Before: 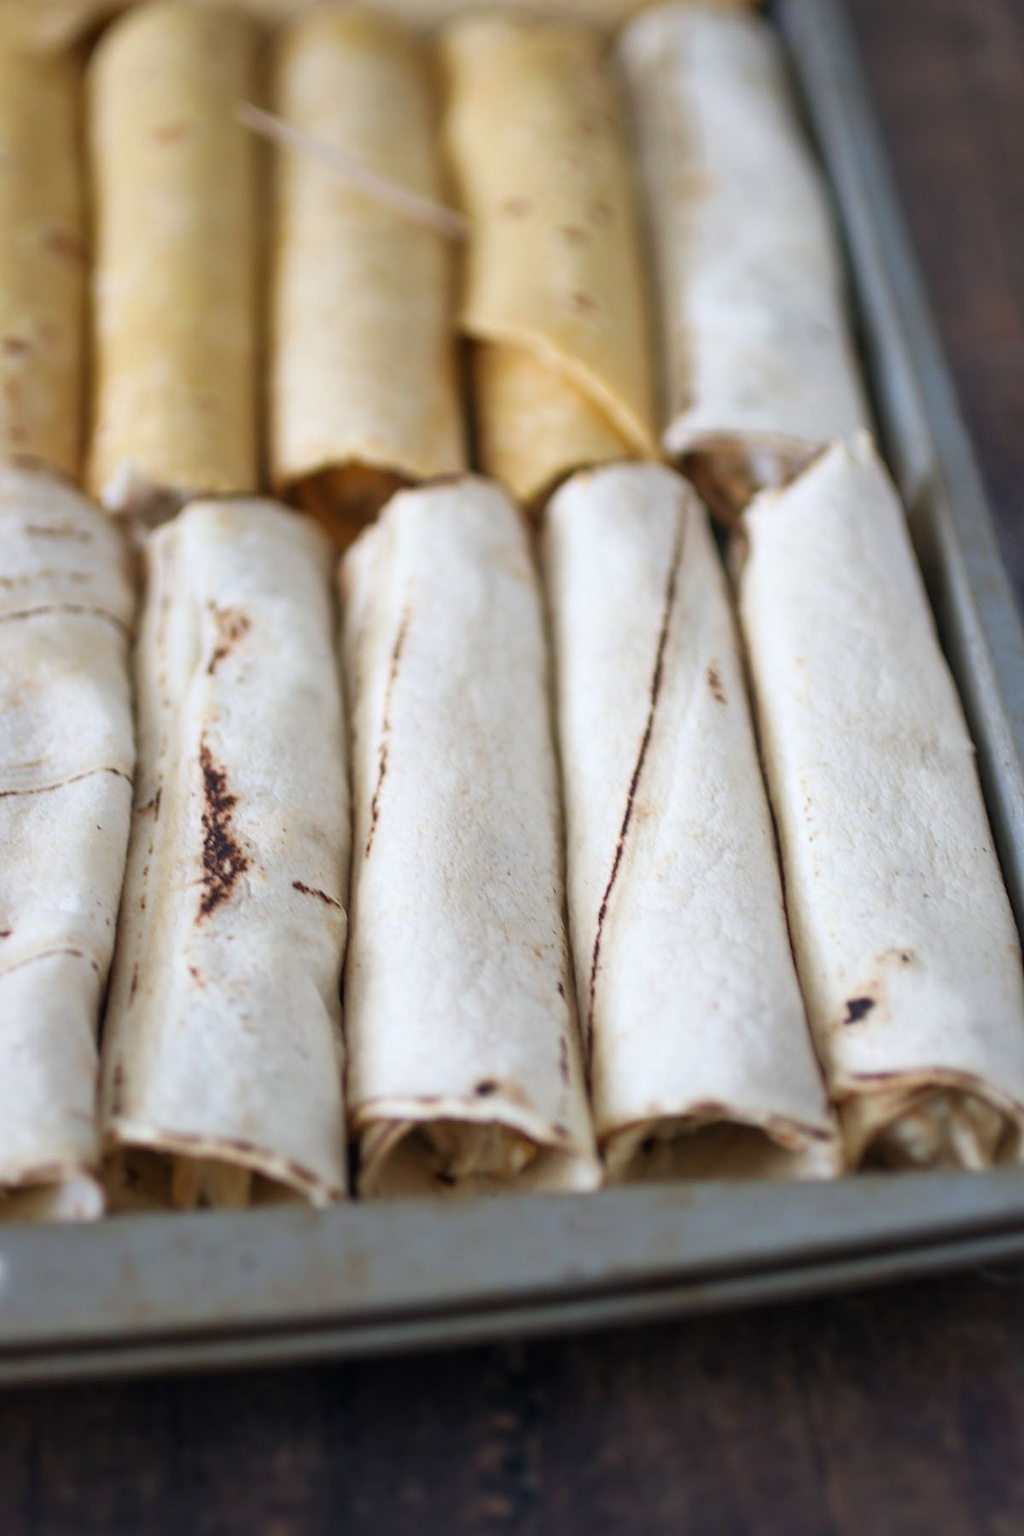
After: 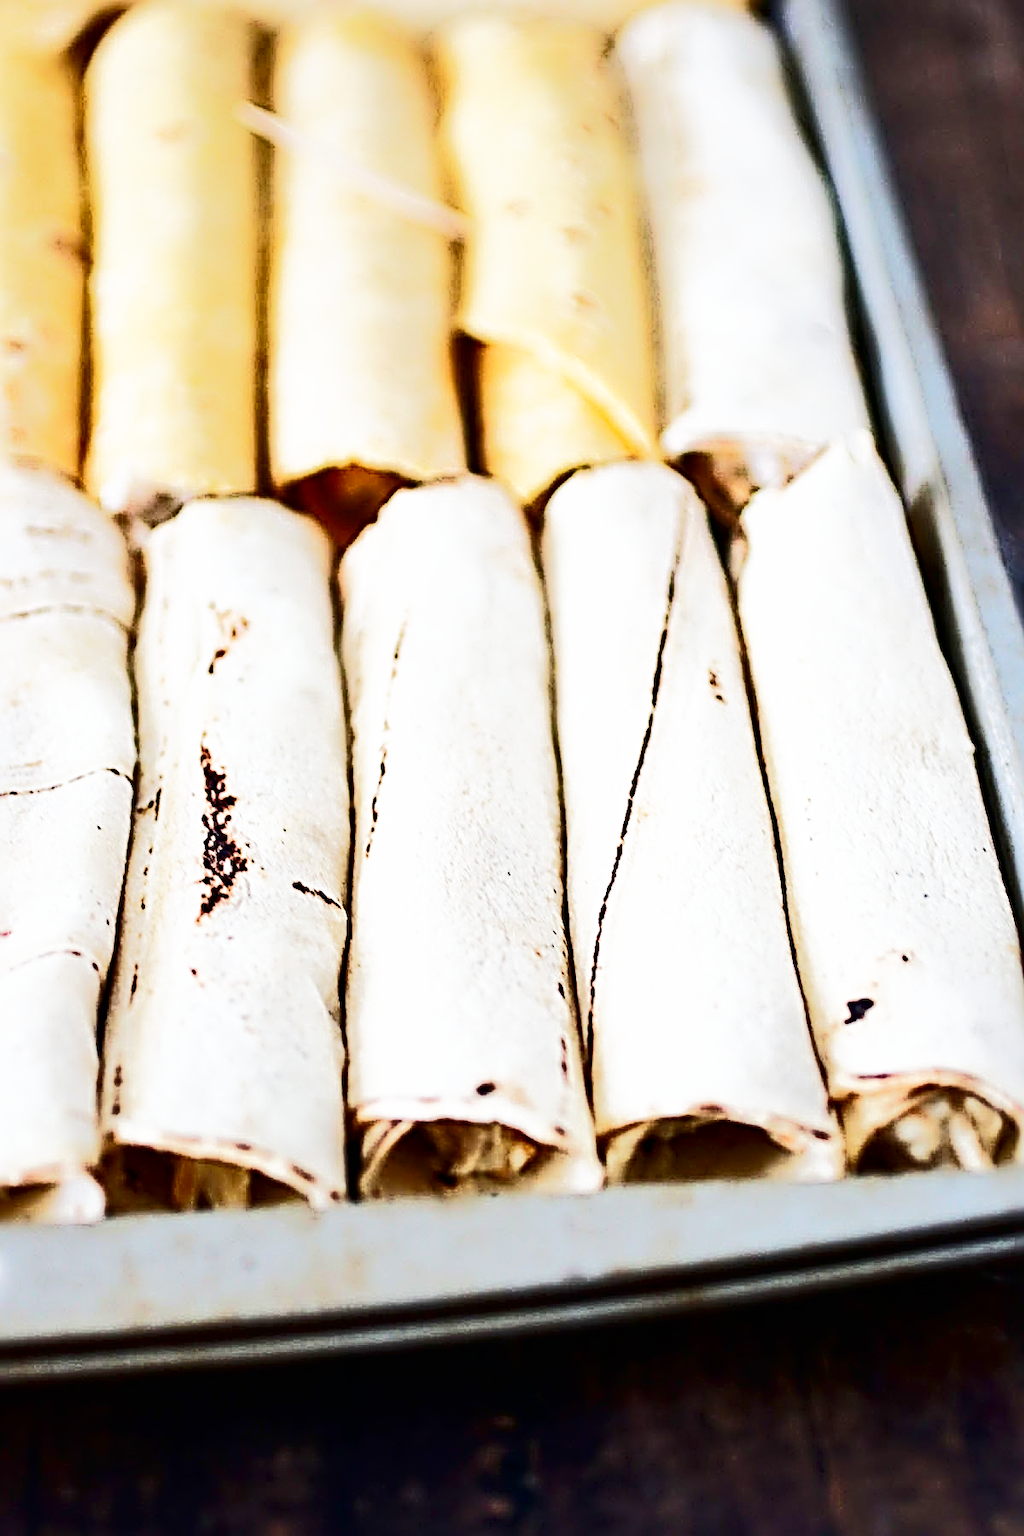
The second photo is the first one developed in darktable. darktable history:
base curve: curves: ch0 [(0, 0) (0.007, 0.004) (0.027, 0.03) (0.046, 0.07) (0.207, 0.54) (0.442, 0.872) (0.673, 0.972) (1, 1)], preserve colors none
tone curve: curves: ch0 [(0, 0) (0.003, 0.002) (0.011, 0.004) (0.025, 0.005) (0.044, 0.009) (0.069, 0.013) (0.1, 0.017) (0.136, 0.036) (0.177, 0.066) (0.224, 0.102) (0.277, 0.143) (0.335, 0.197) (0.399, 0.268) (0.468, 0.389) (0.543, 0.549) (0.623, 0.714) (0.709, 0.801) (0.801, 0.854) (0.898, 0.9) (1, 1)], color space Lab, independent channels, preserve colors none
sharpen: radius 4.02, amount 1.985
